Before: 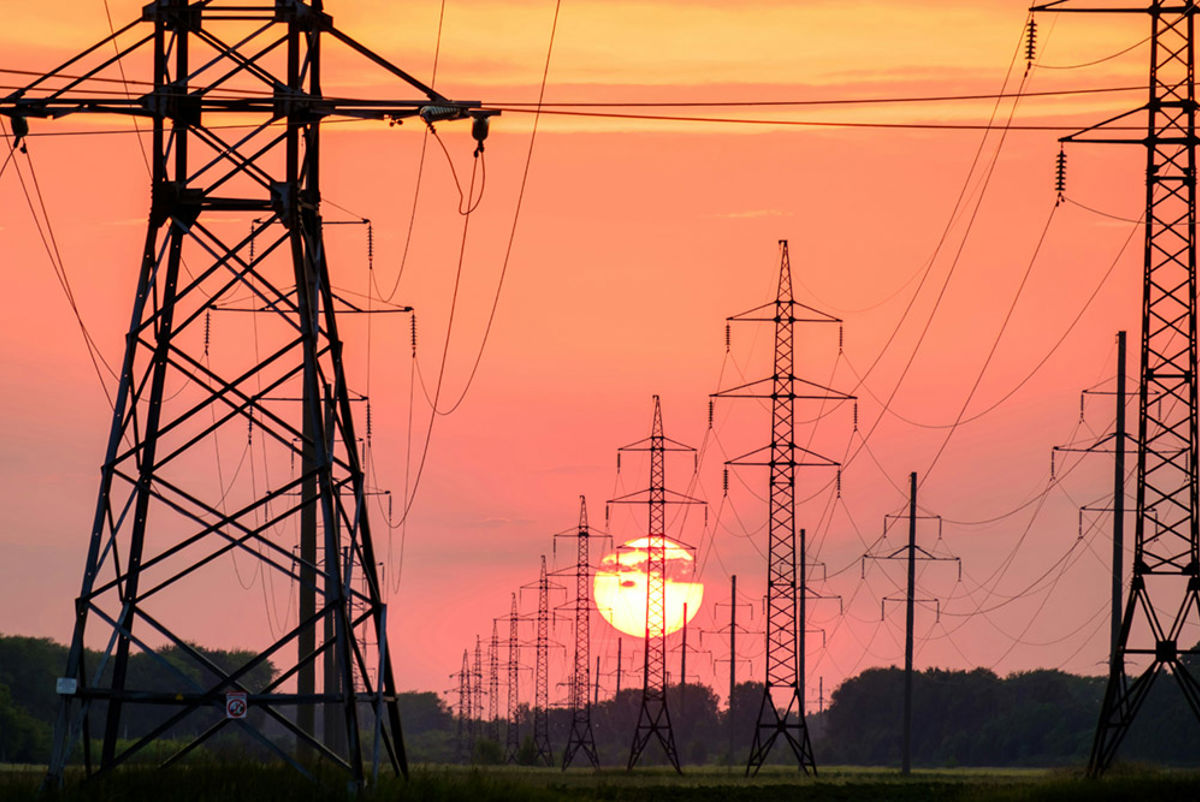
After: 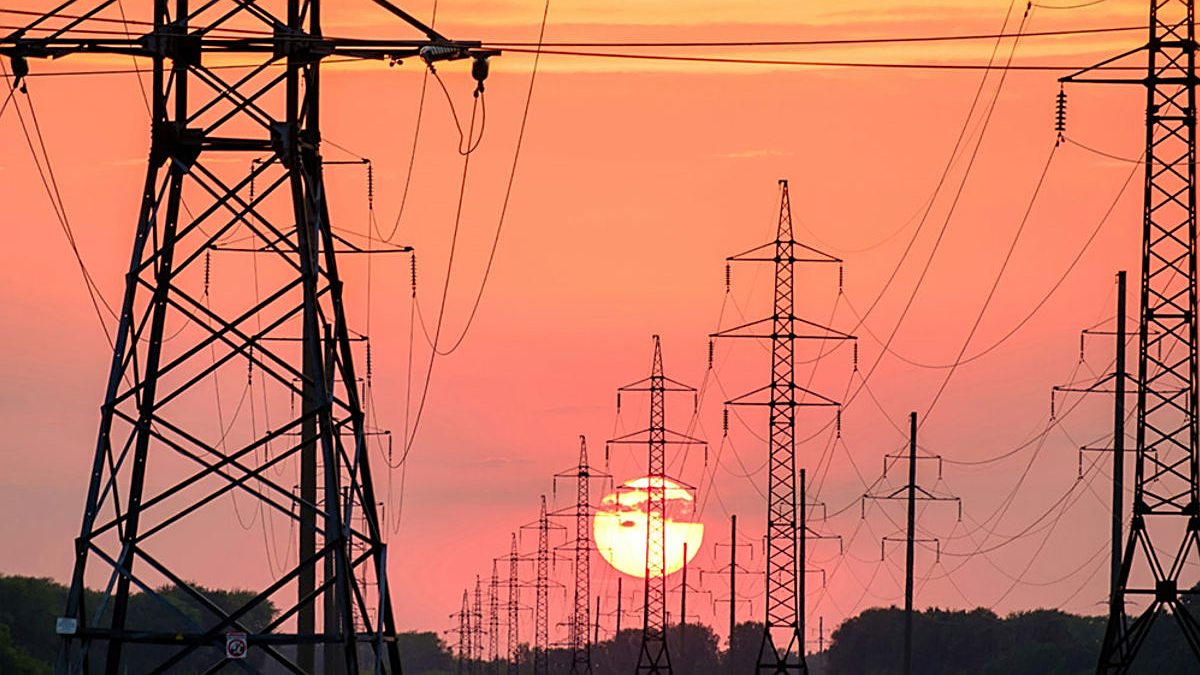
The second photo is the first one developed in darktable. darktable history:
sharpen: on, module defaults
crop: top 7.586%, bottom 8.155%
